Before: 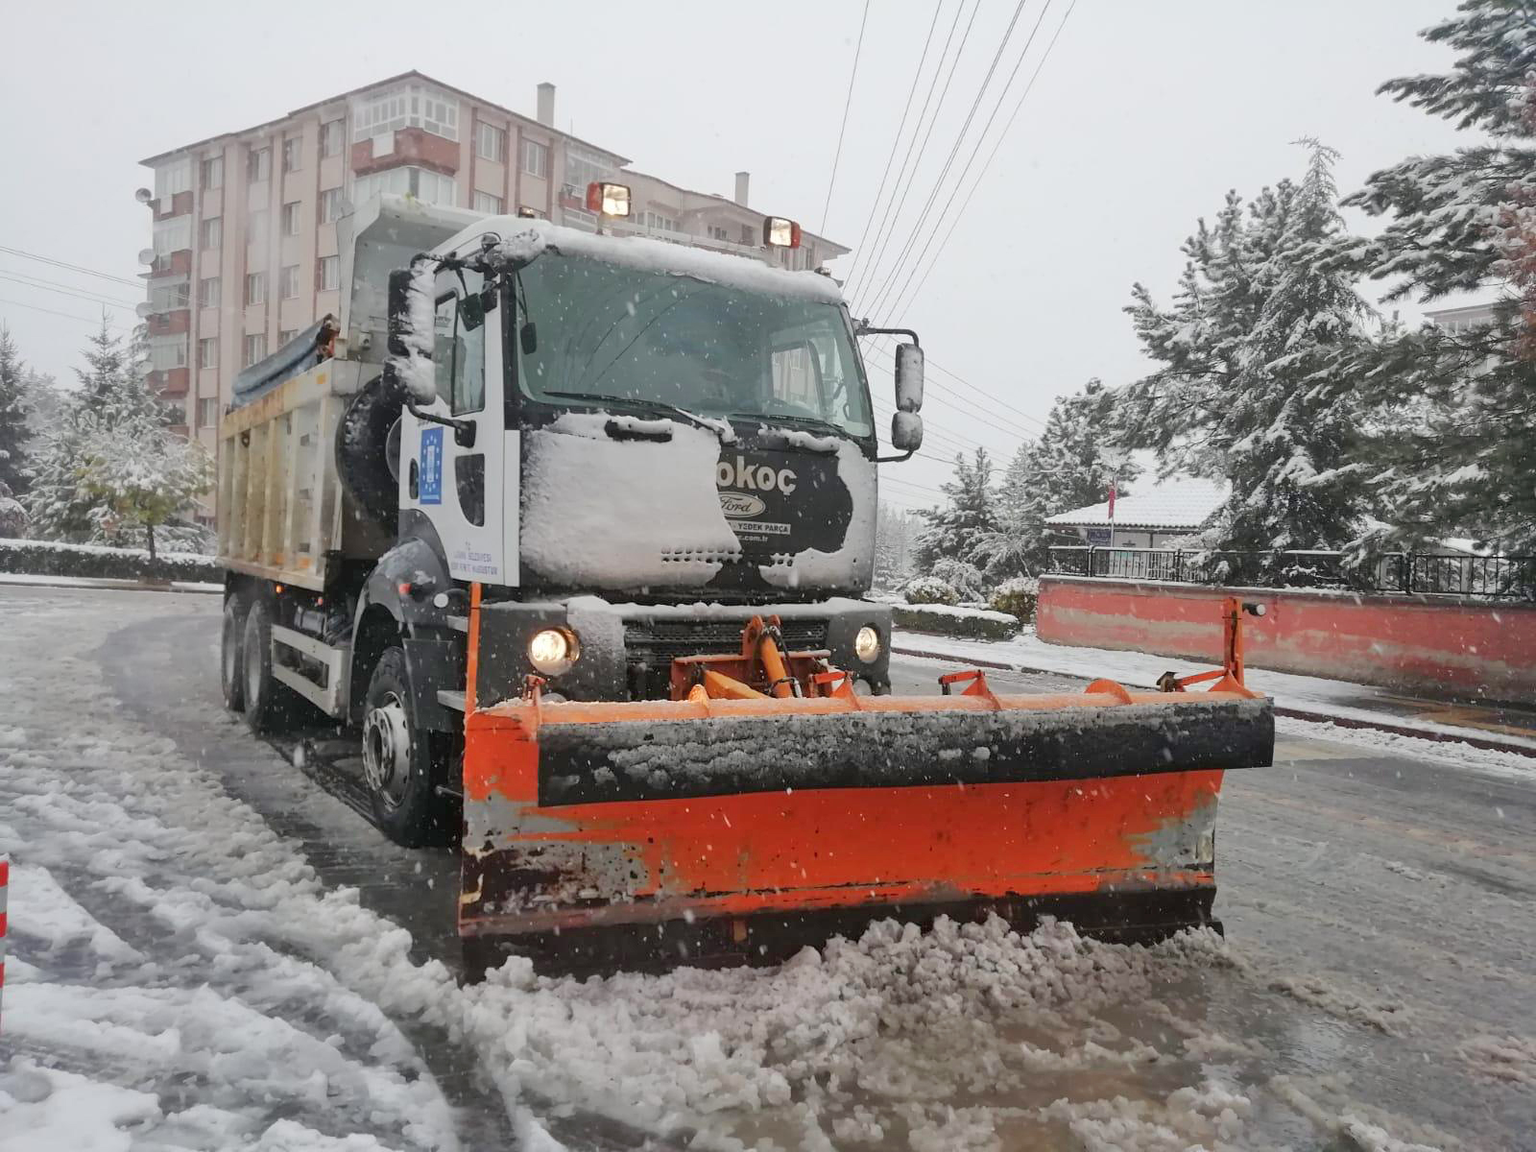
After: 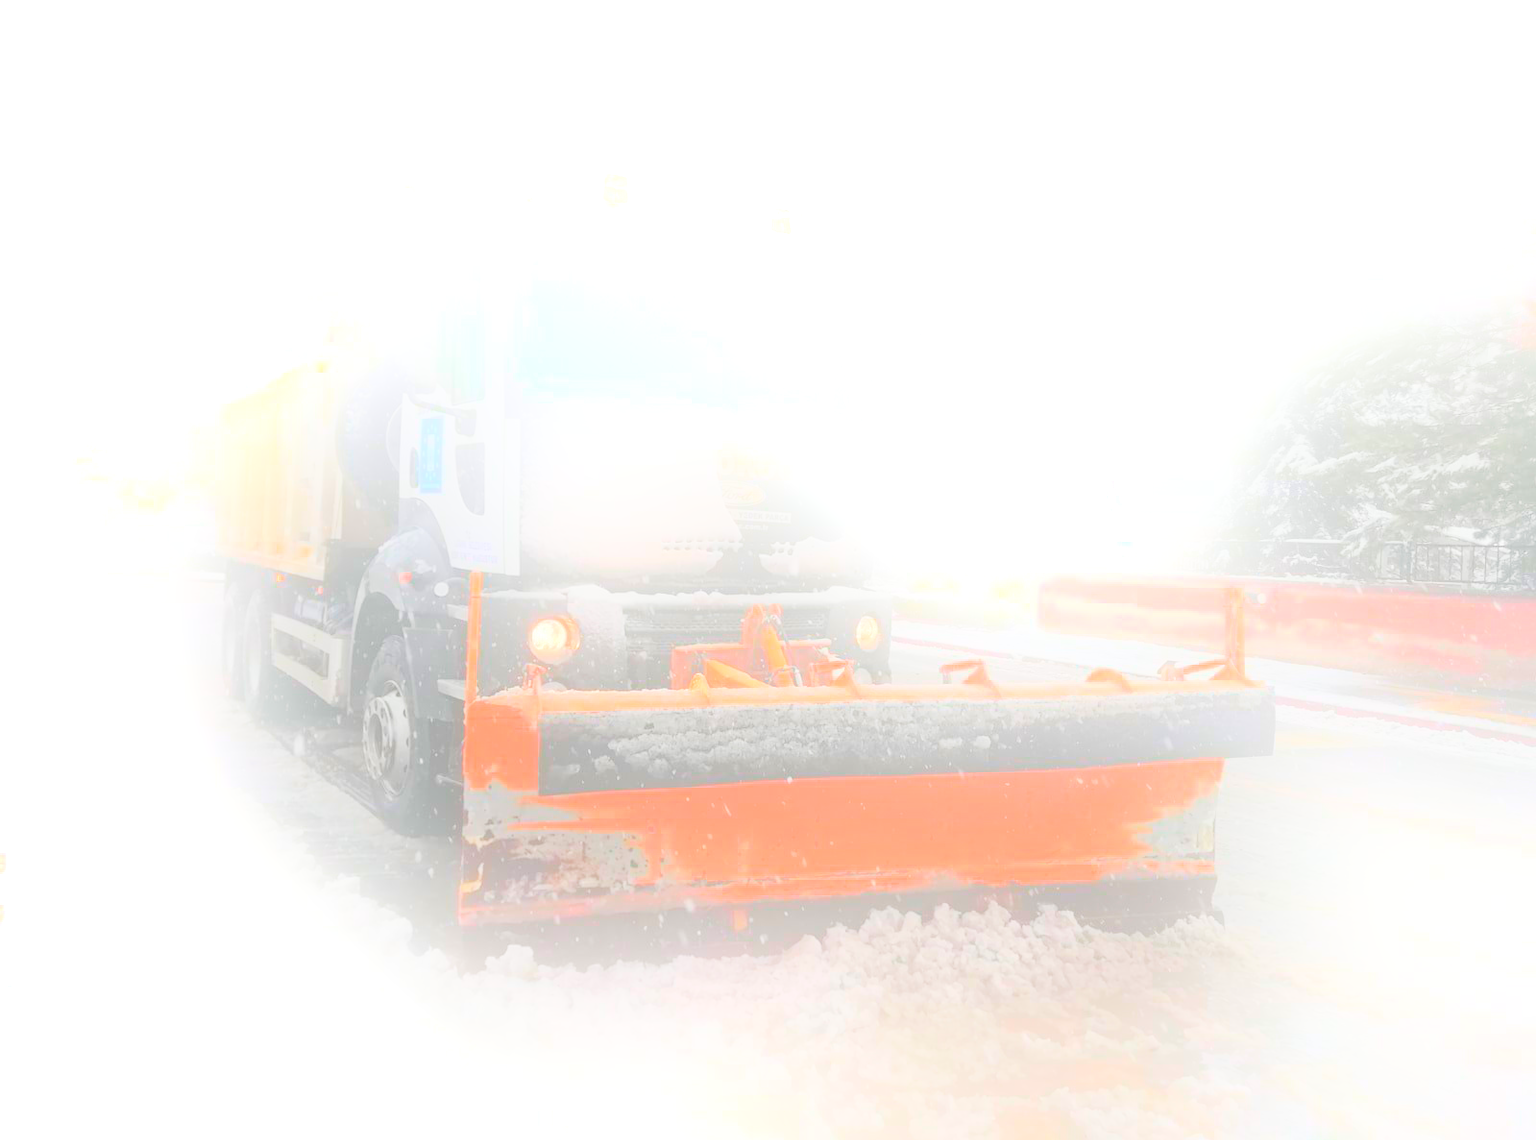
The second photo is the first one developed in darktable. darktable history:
bloom: size 25%, threshold 5%, strength 90%
crop: top 1.049%, right 0.001%
